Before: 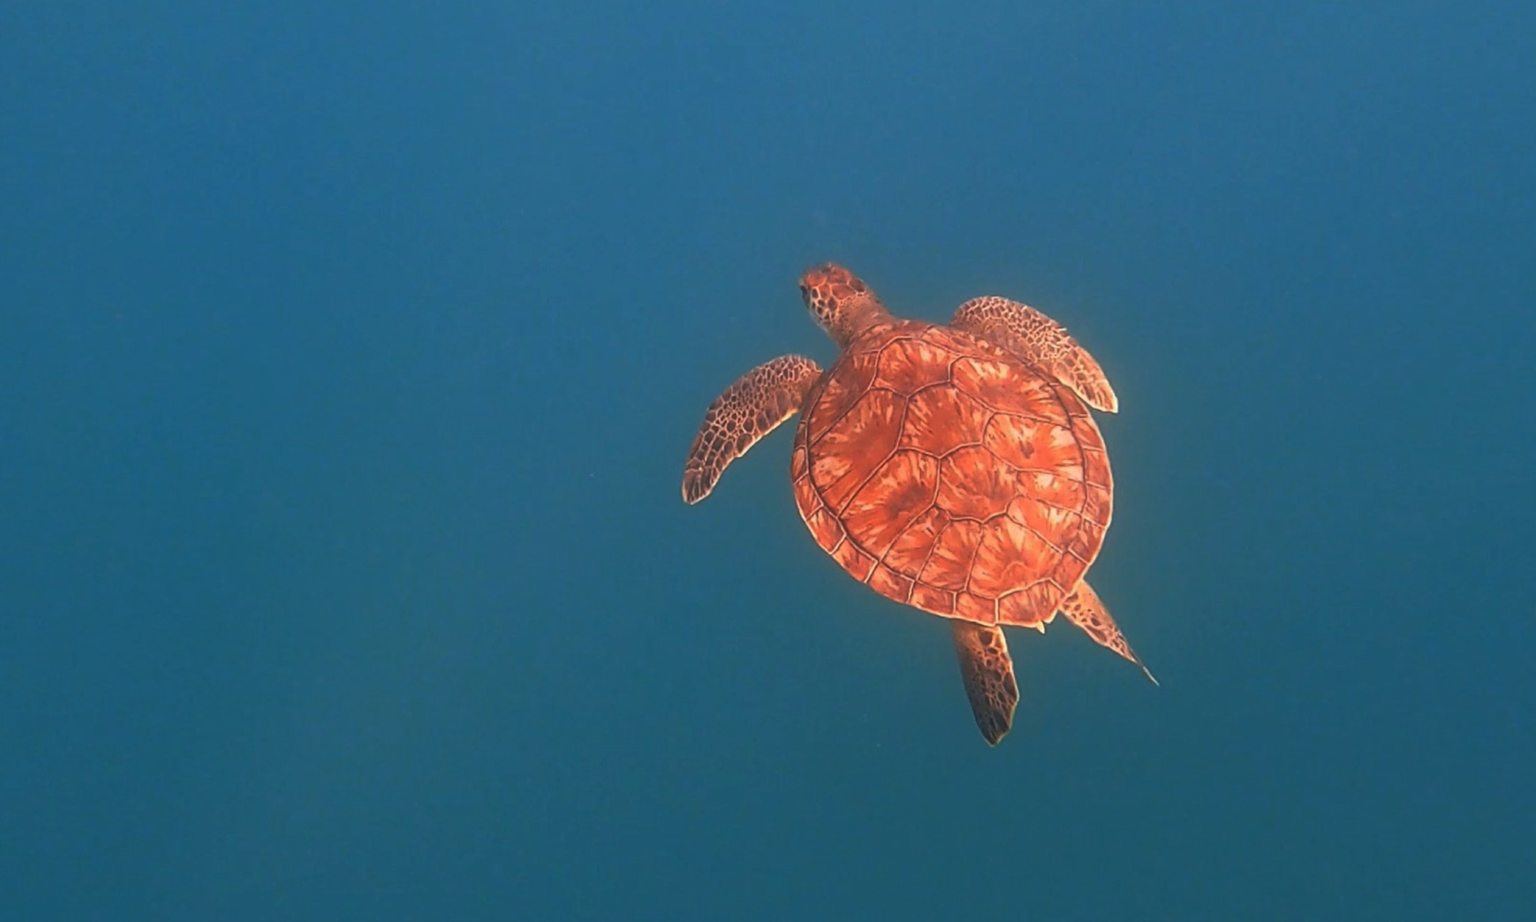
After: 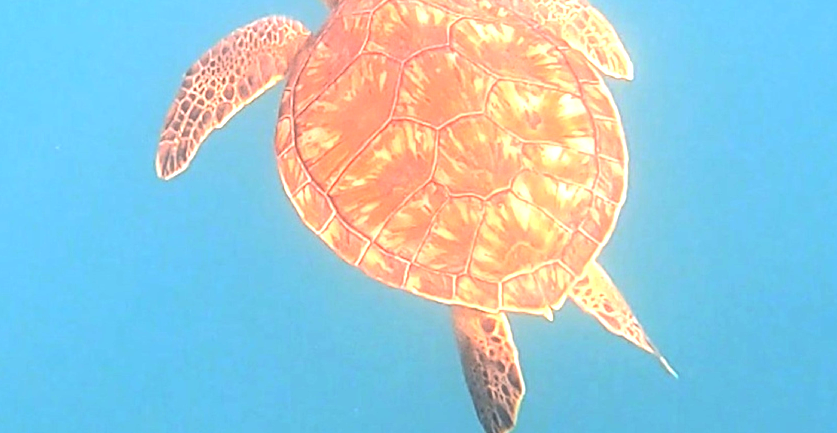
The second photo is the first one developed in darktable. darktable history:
tone equalizer: -8 EV -1.07 EV, -7 EV -0.986 EV, -6 EV -0.891 EV, -5 EV -0.576 EV, -3 EV 0.566 EV, -2 EV 0.878 EV, -1 EV 0.985 EV, +0 EV 1.08 EV
crop: left 35.166%, top 36.948%, right 14.978%, bottom 20.068%
exposure: black level correction 0, exposure 1.001 EV, compensate exposure bias true, compensate highlight preservation false
tone curve: curves: ch0 [(0, 0) (0.003, 0.065) (0.011, 0.072) (0.025, 0.09) (0.044, 0.104) (0.069, 0.116) (0.1, 0.127) (0.136, 0.15) (0.177, 0.184) (0.224, 0.223) (0.277, 0.28) (0.335, 0.361) (0.399, 0.443) (0.468, 0.525) (0.543, 0.616) (0.623, 0.713) (0.709, 0.79) (0.801, 0.866) (0.898, 0.933) (1, 1)], color space Lab, independent channels, preserve colors none
